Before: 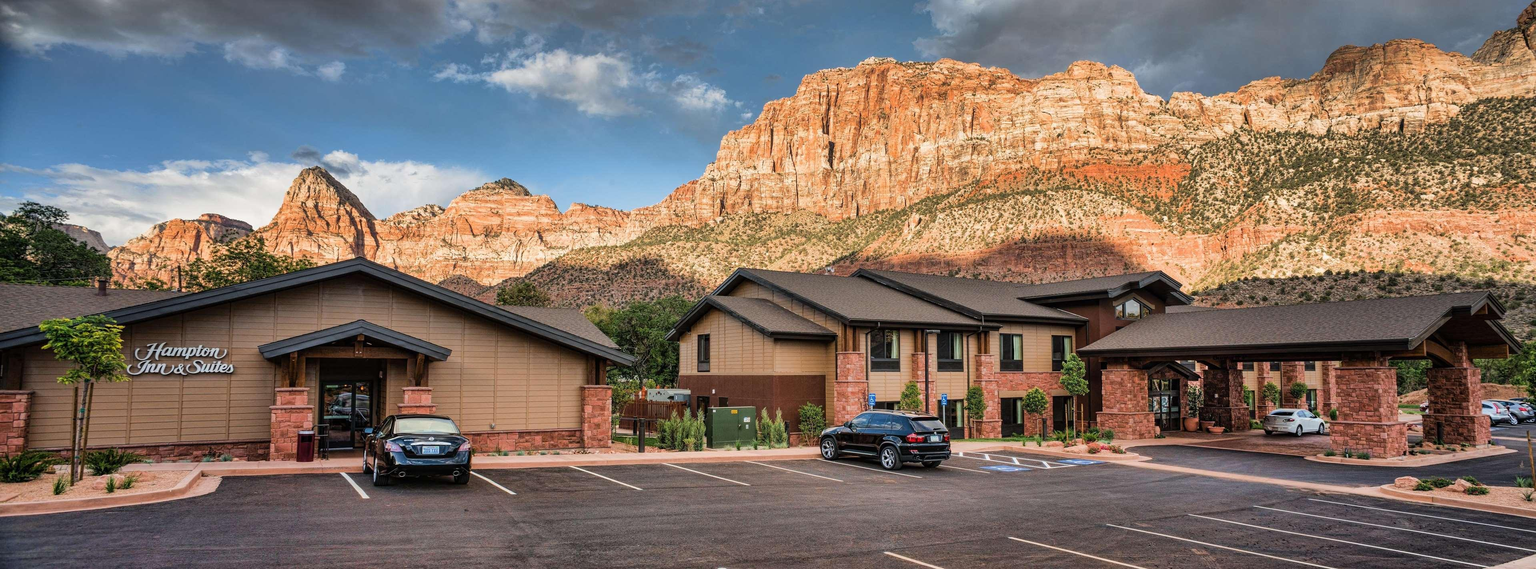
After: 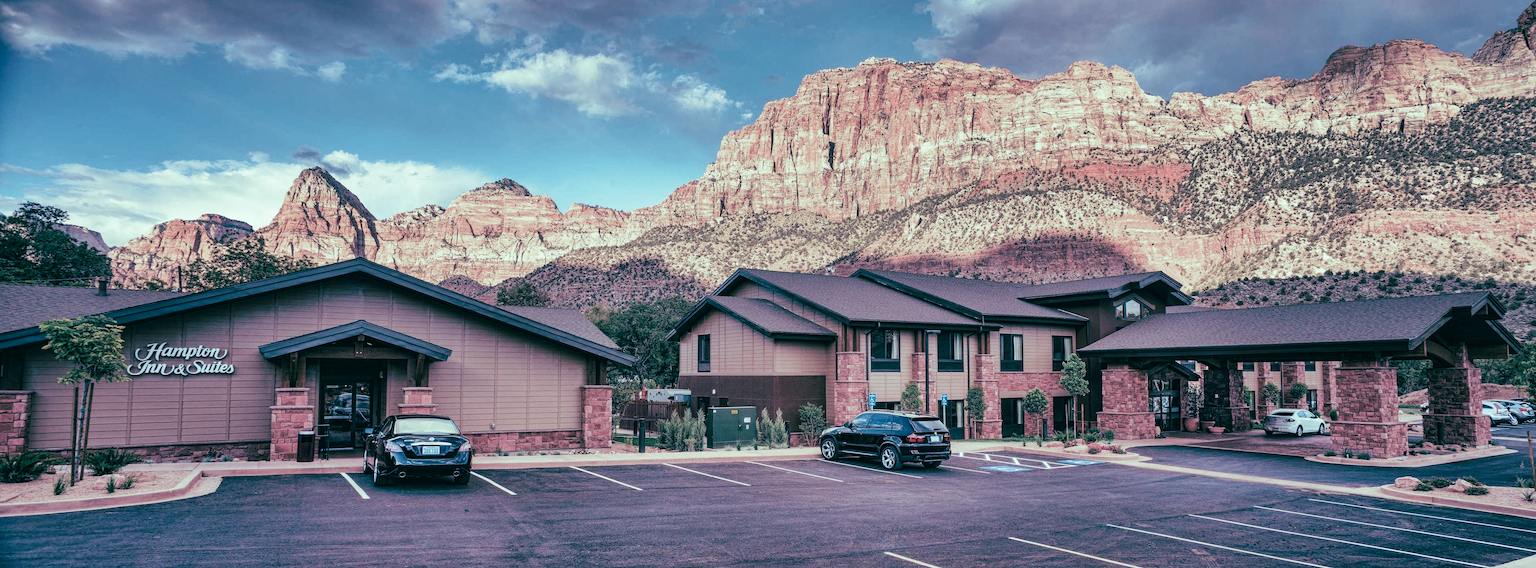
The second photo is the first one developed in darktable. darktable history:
tone curve: curves: ch0 [(0, 0) (0.003, 0.019) (0.011, 0.022) (0.025, 0.03) (0.044, 0.049) (0.069, 0.08) (0.1, 0.111) (0.136, 0.144) (0.177, 0.189) (0.224, 0.23) (0.277, 0.285) (0.335, 0.356) (0.399, 0.428) (0.468, 0.511) (0.543, 0.597) (0.623, 0.682) (0.709, 0.773) (0.801, 0.865) (0.898, 0.945) (1, 1)], preserve colors none
color look up table: target L [86.97, 85.21, 78.58, 78.18, 66.58, 72.11, 43.14, 49.23, 44.22, 38.19, 24.08, 4.545, 200.38, 90.04, 73.64, 68.24, 55.19, 56.5, 57.08, 52.9, 48.31, 45.57, 39.77, 37.67, 32.84, 12.6, 89.92, 73.28, 78.78, 80.58, 68.8, 70.86, 54.3, 52.38, 45.1, 39.67, 39.97, 38.24, 29.02, 22.52, 22.06, 18.74, 8.907, 99.06, 91.02, 87.04, 68.72, 61.32, 16.15], target a [-13.84, -13.92, -38.21, -25.46, -39.14, -38.28, -26.64, -18.76, -1.665, -14.14, -21.98, -7.359, 0, -12.75, 8.395, 15.96, 8.496, 38.55, 9.479, 54.56, 56.17, 21.35, 26.67, 5.523, 36.68, 5.382, -4.535, 13.65, 4.667, 8.851, -22.8, 12.04, 15.72, 39.91, 4.687, 37.05, -7.681, 17.89, 14.75, -13.92, 0.2, 13.21, 6.679, -10.87, -39.28, -31.67, -9.437, -26.05, -4.767], target b [23.18, 34.4, 17.42, 5.315, 27.26, 3.036, 7.153, -13.25, -7.333, 6.413, 1.156, -0.09, 0, 4.415, 11.04, 22.63, 19.43, -3.277, -4.893, -7.435, 16.76, 10.15, -10.67, -15.03, 3.805, 5.108, -5.12, -8.867, -13.79, -15.37, -28.51, -27.38, -21.71, -28.82, -44.16, -21.88, -34.77, -54.17, -34.54, -14.39, -20.55, -42.72, -31.49, -1.727, 2.161, -8.227, -8.464, -24.16, -22.44], num patches 49
